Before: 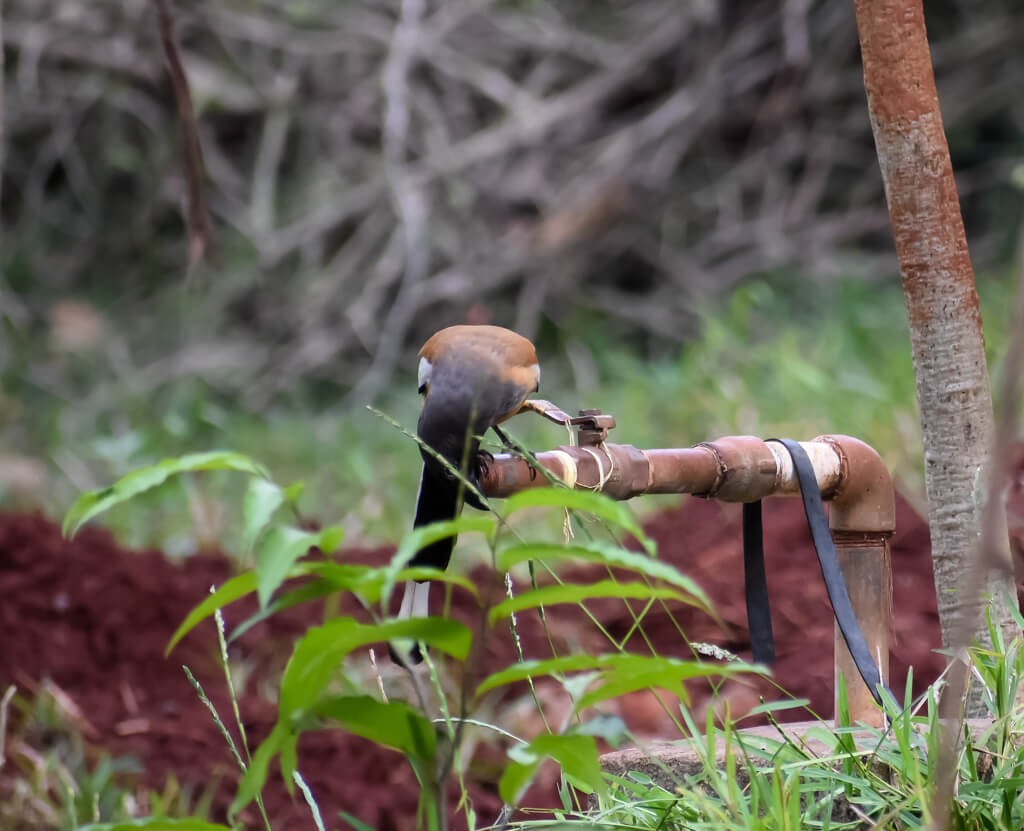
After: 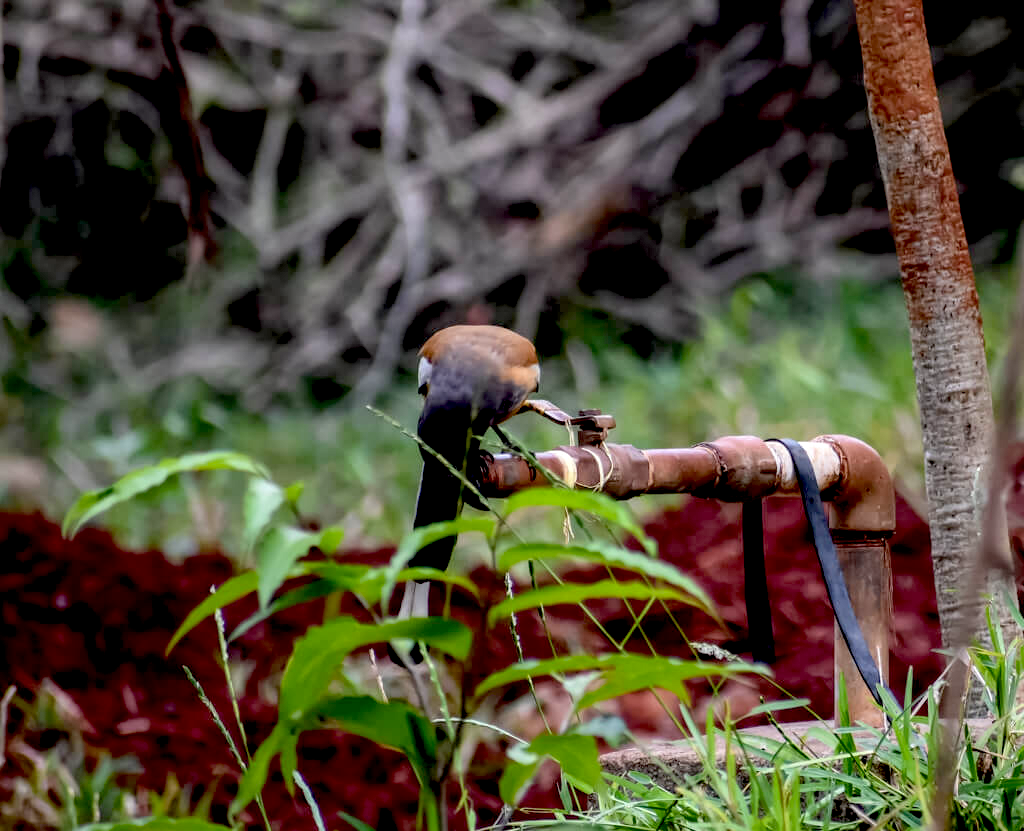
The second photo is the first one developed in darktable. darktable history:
local contrast: detail 130%
exposure: black level correction 0.047, exposure 0.013 EV, compensate highlight preservation false
